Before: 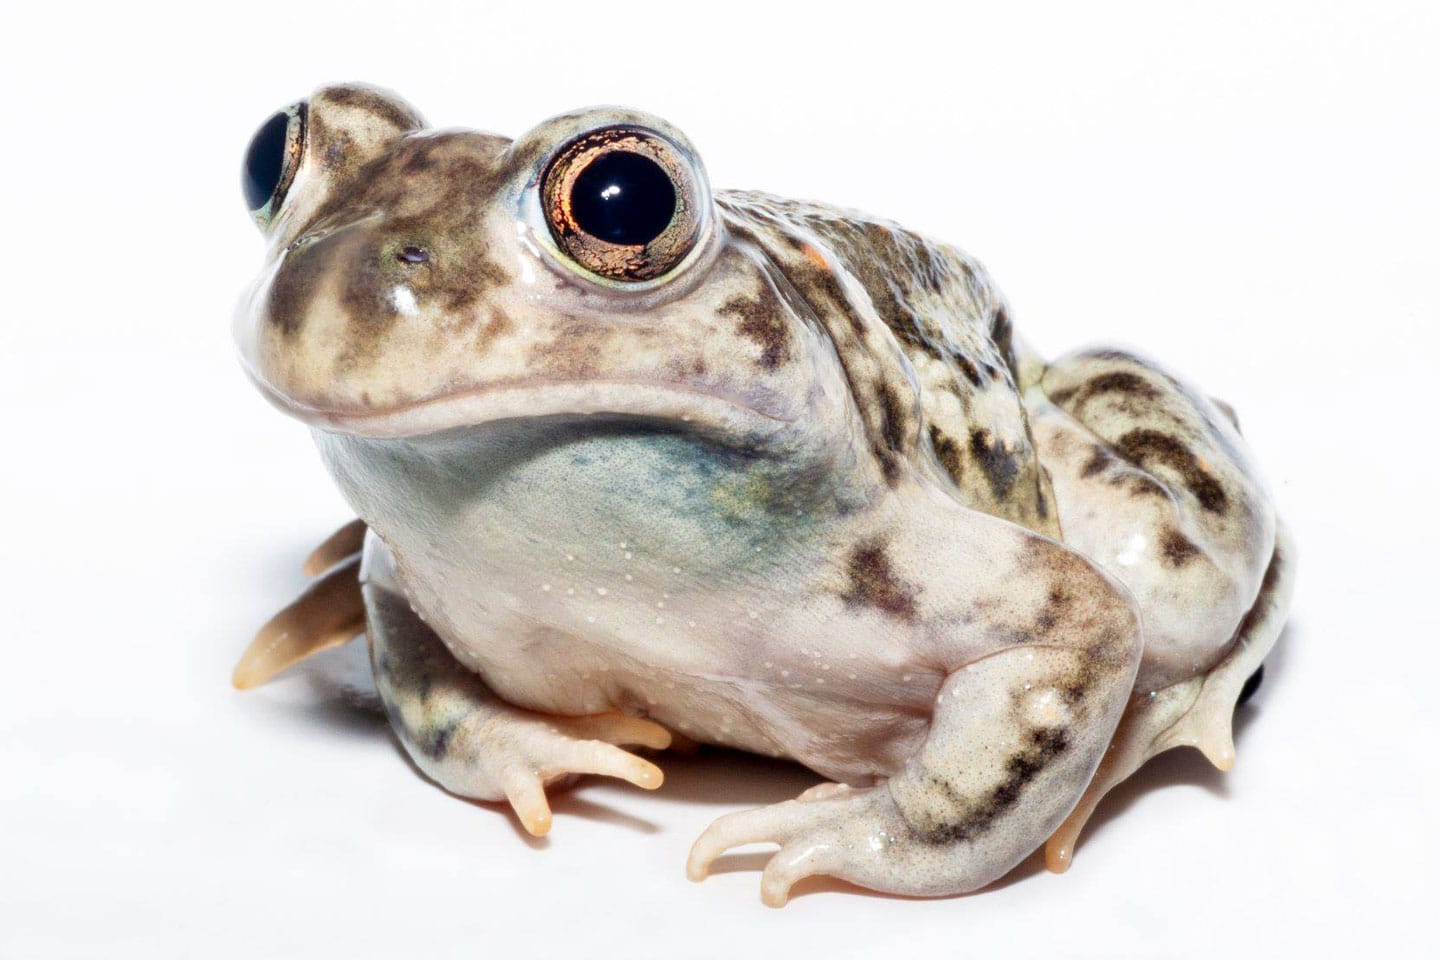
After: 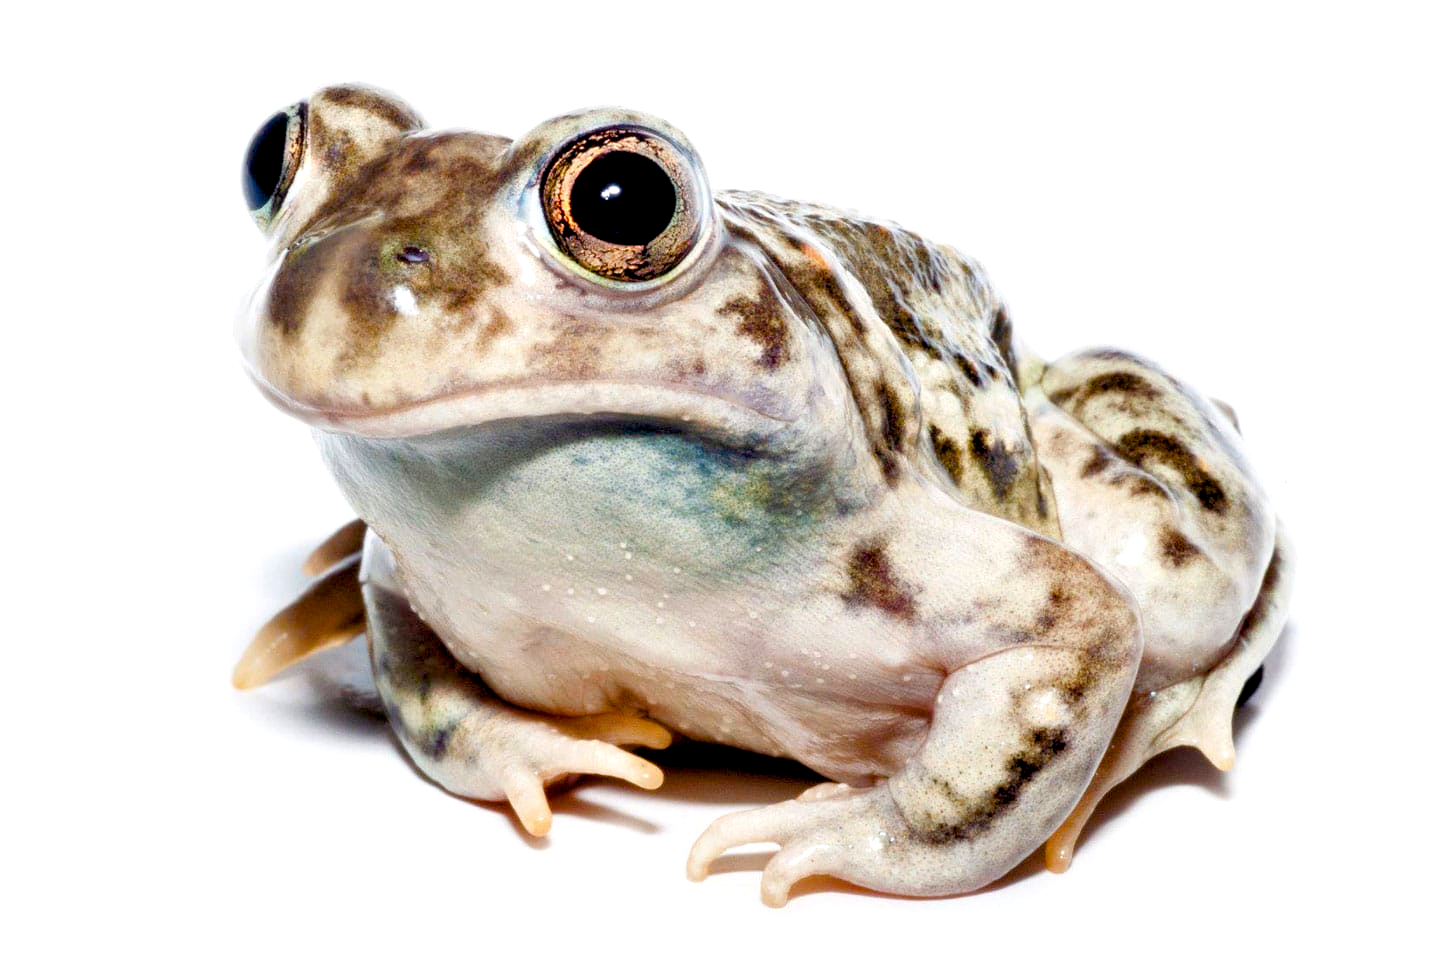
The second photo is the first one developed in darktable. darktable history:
color balance rgb: shadows lift › luminance -9.41%, highlights gain › luminance 17.6%, global offset › luminance -1.45%, perceptual saturation grading › highlights -17.77%, perceptual saturation grading › mid-tones 33.1%, perceptual saturation grading › shadows 50.52%, global vibrance 24.22%
